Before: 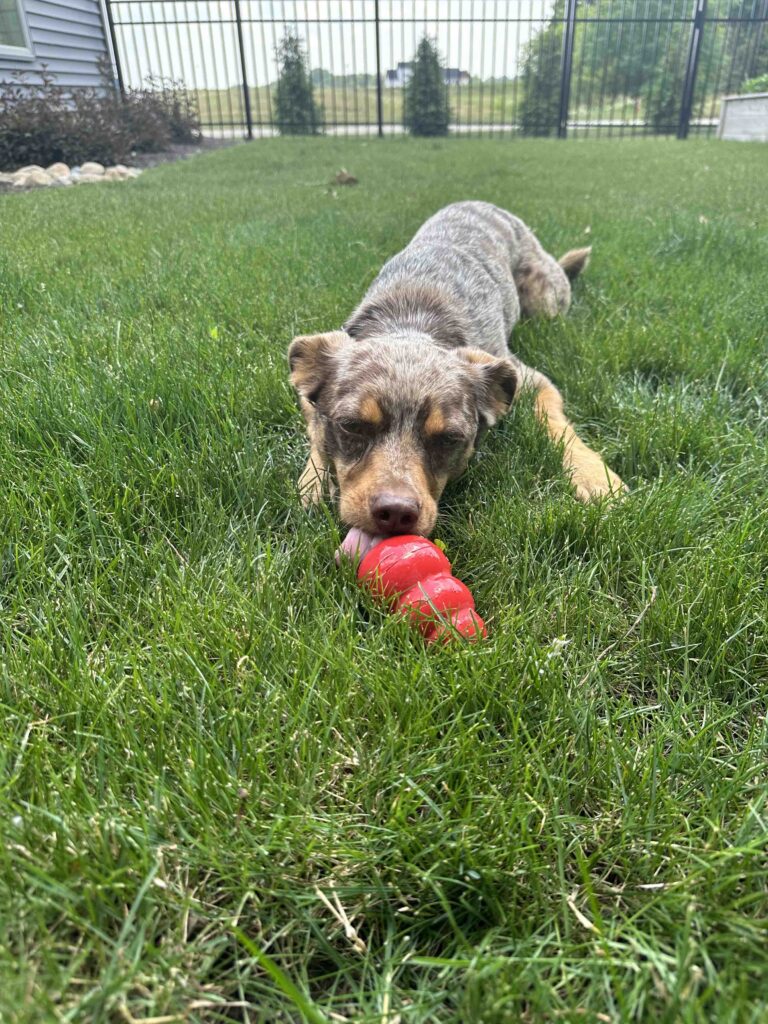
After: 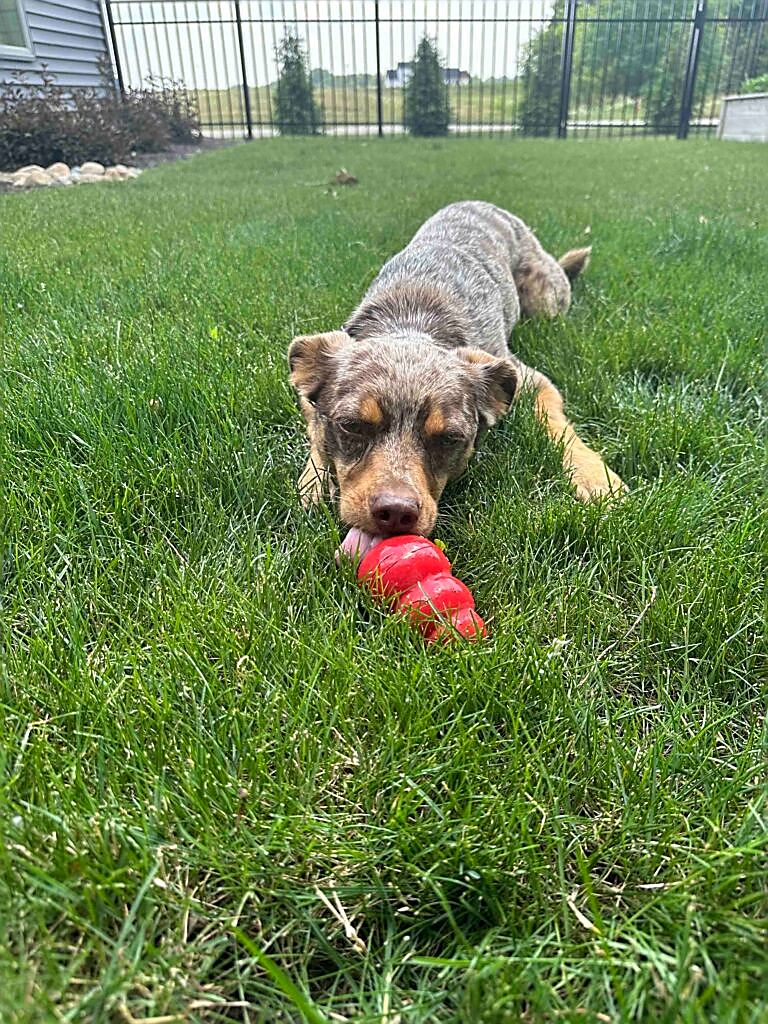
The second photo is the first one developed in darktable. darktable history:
sharpen: radius 1.428, amount 1.266, threshold 0.664
exposure: exposure -0.001 EV, compensate highlight preservation false
